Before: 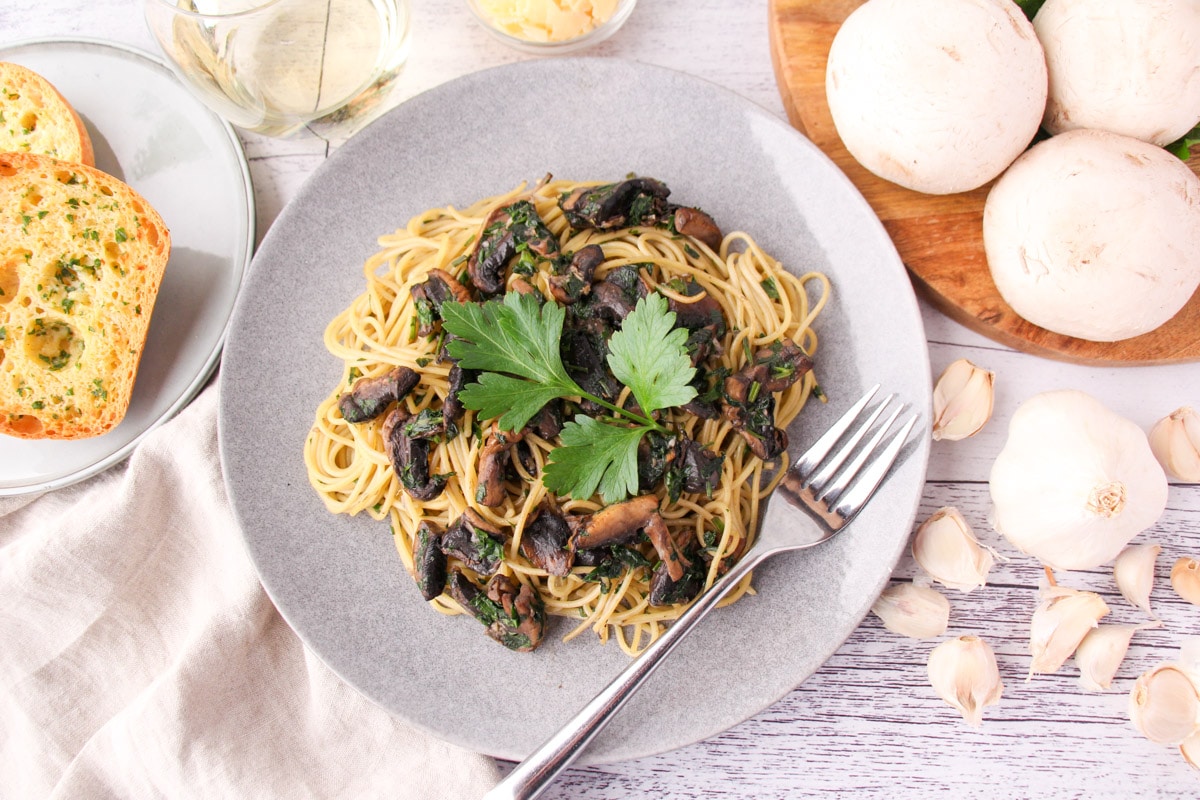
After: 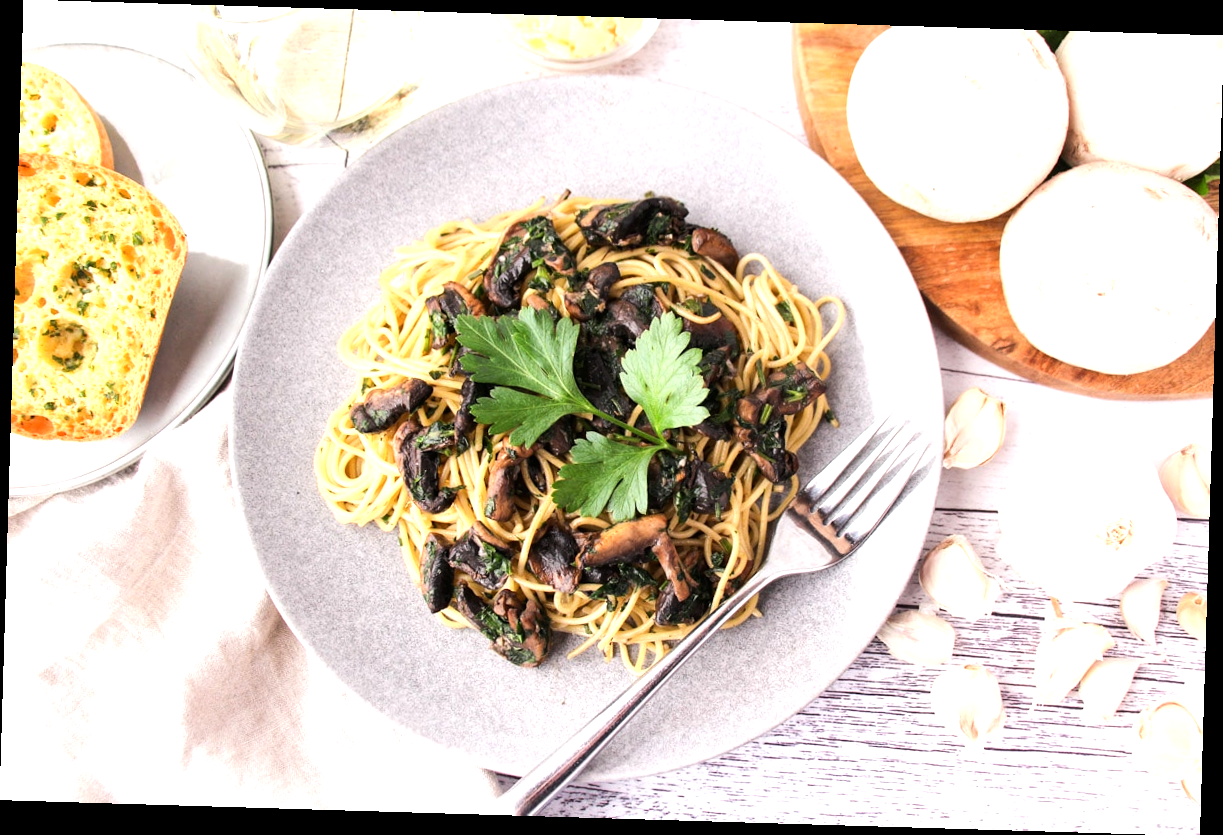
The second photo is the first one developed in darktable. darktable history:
rotate and perspective: rotation 1.72°, automatic cropping off
tone equalizer: -8 EV -0.75 EV, -7 EV -0.7 EV, -6 EV -0.6 EV, -5 EV -0.4 EV, -3 EV 0.4 EV, -2 EV 0.6 EV, -1 EV 0.7 EV, +0 EV 0.75 EV, edges refinement/feathering 500, mask exposure compensation -1.57 EV, preserve details no
